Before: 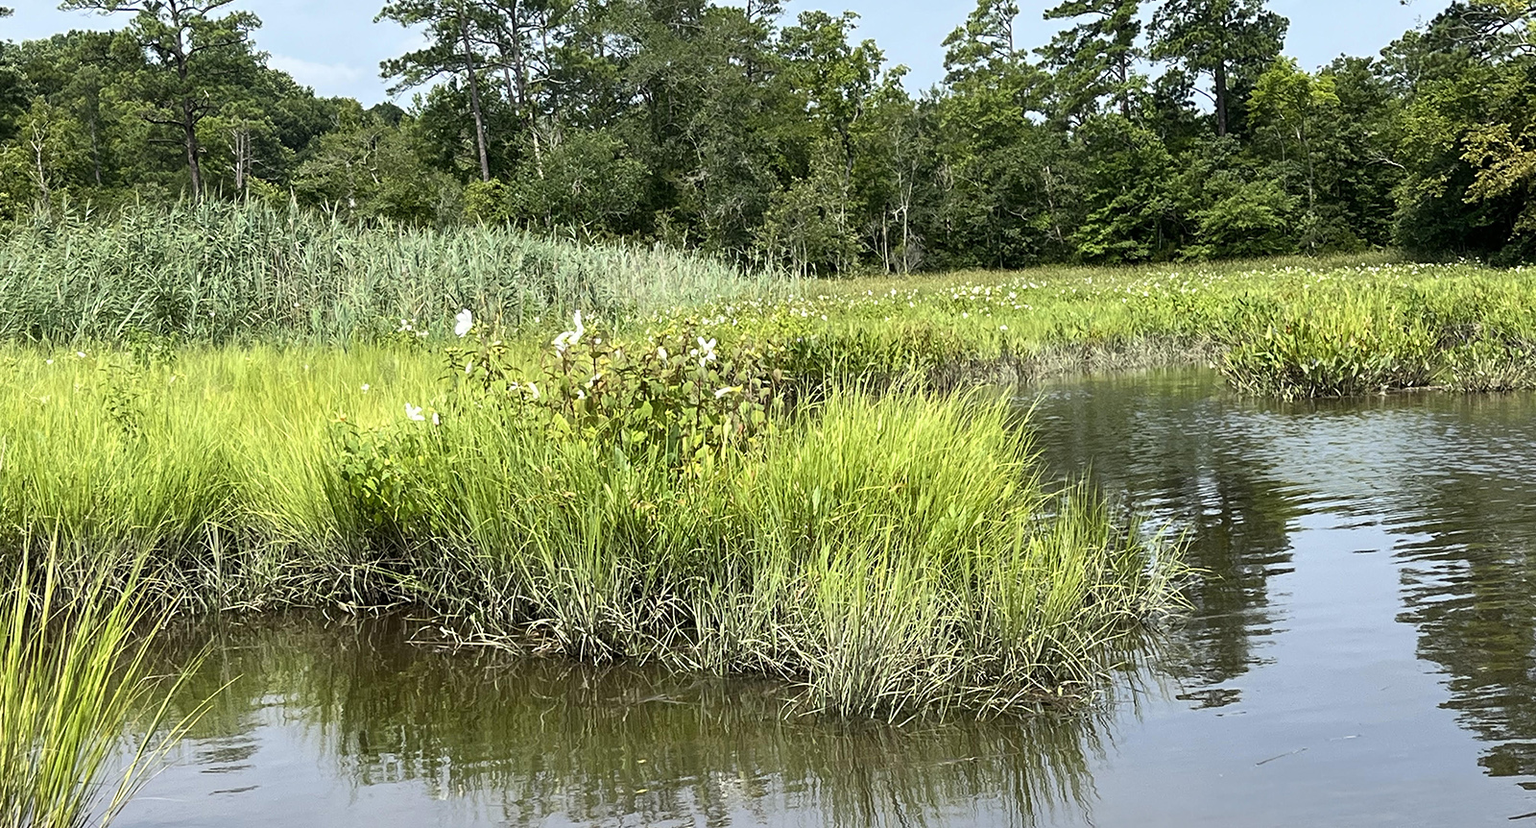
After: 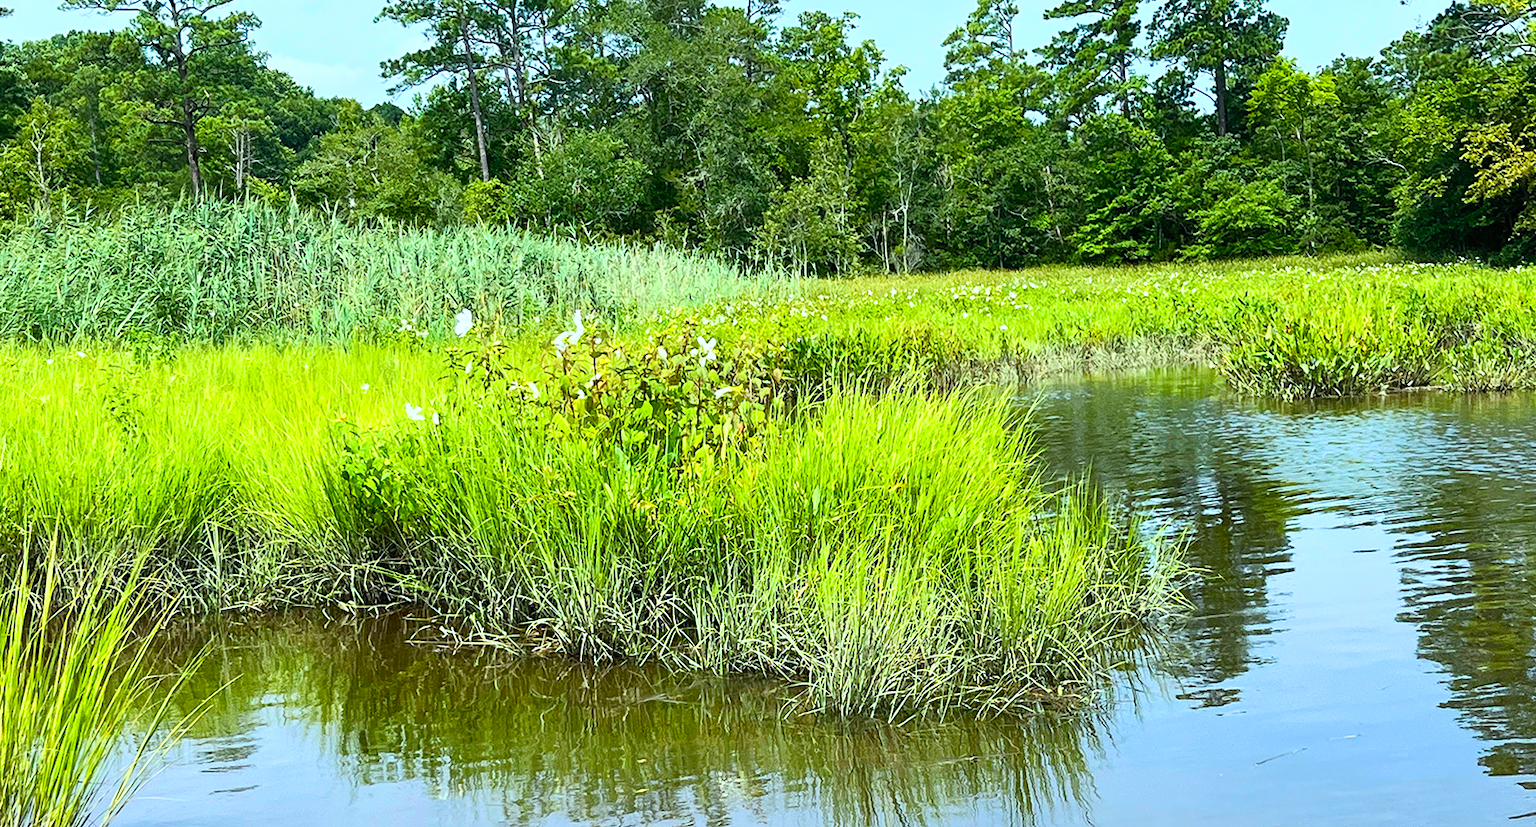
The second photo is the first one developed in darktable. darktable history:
velvia: strength 32%, mid-tones bias 0.2
color calibration: illuminant Planckian (black body), adaptation linear Bradford (ICC v4), x 0.364, y 0.367, temperature 4417.56 K, saturation algorithm version 1 (2020)
contrast brightness saturation: contrast 0.2, brightness 0.16, saturation 0.22
